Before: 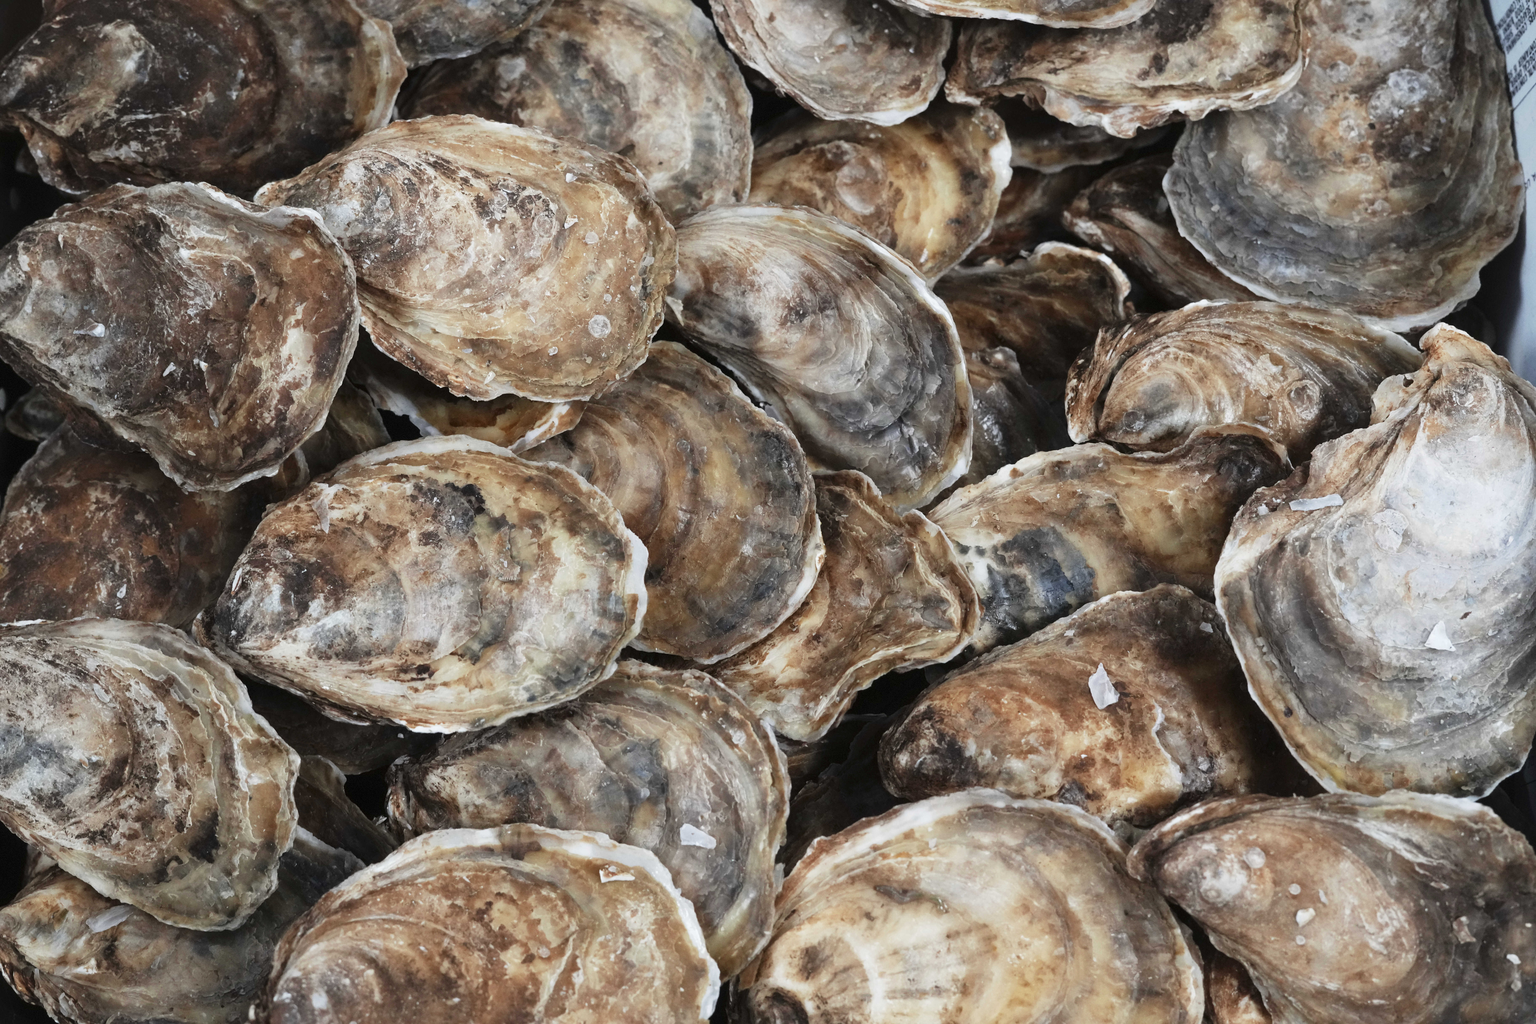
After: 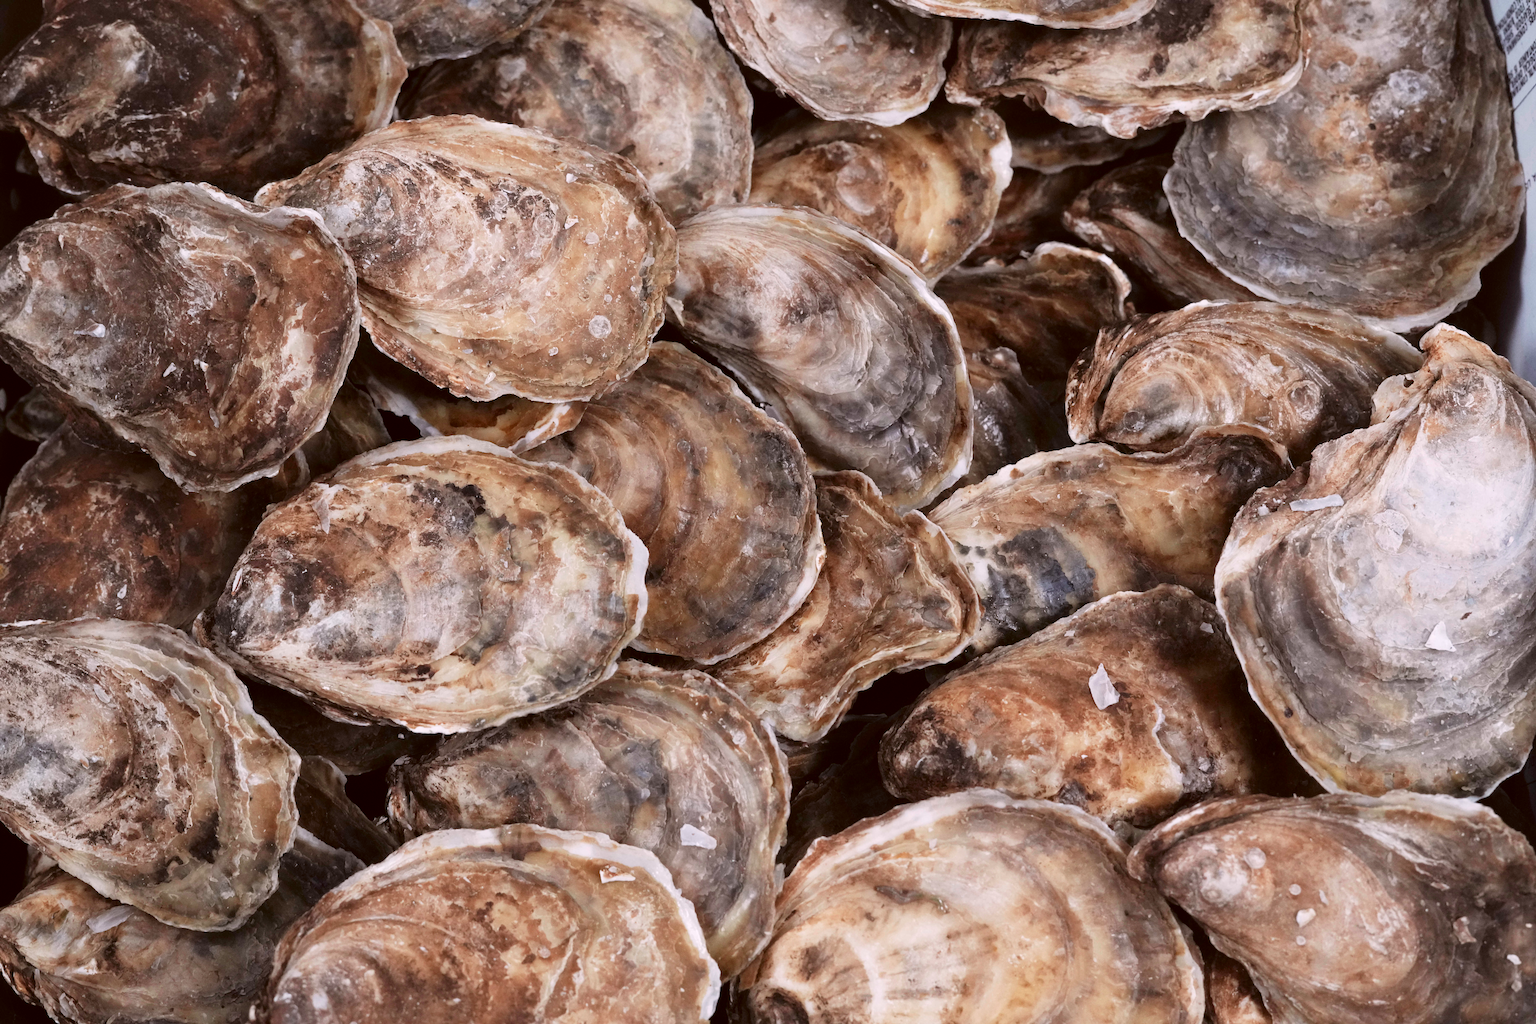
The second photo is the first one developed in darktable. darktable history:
color calibration: illuminant as shot in camera, x 0.358, y 0.373, temperature 4628.91 K
color correction: highlights a* 6.56, highlights b* 7.66, shadows a* 6.65, shadows b* 7.33, saturation 0.89
